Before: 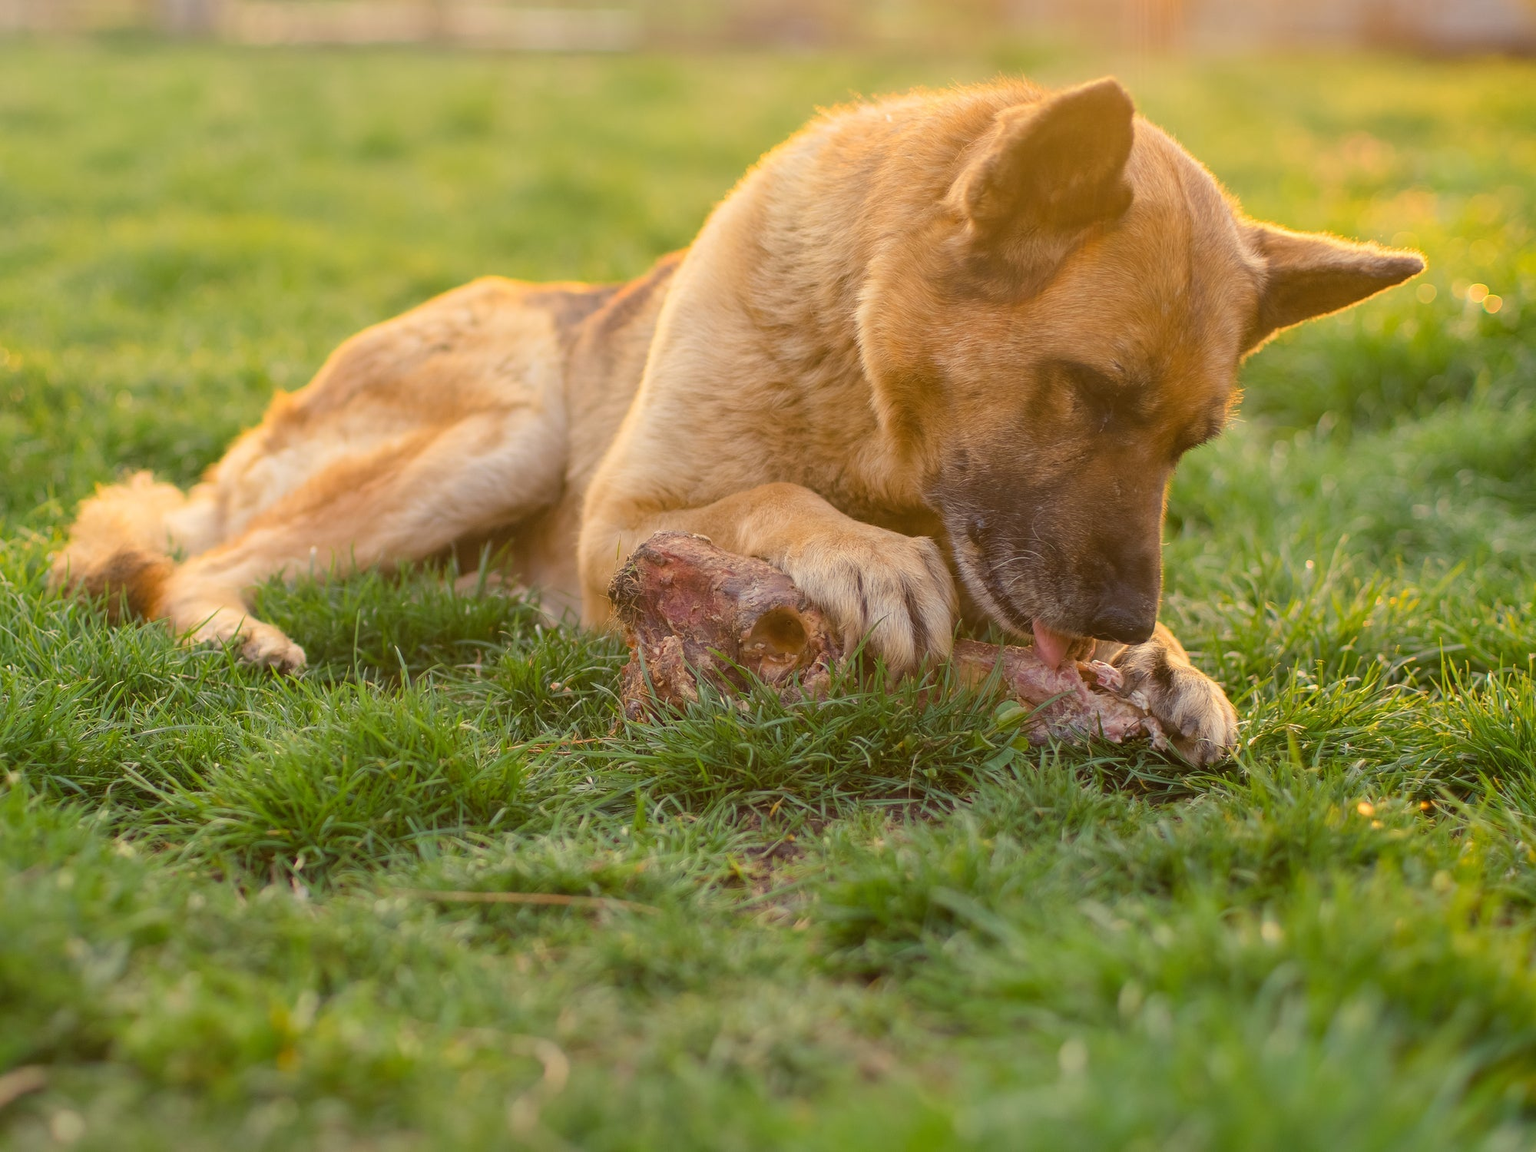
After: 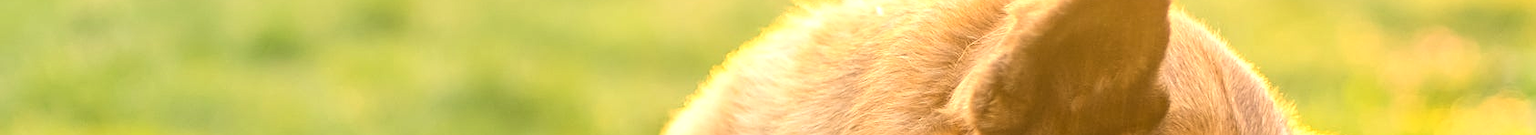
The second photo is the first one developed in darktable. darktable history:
sharpen: on, module defaults
tone equalizer: -8 EV -0.75 EV, -7 EV -0.7 EV, -6 EV -0.6 EV, -5 EV -0.4 EV, -3 EV 0.4 EV, -2 EV 0.6 EV, -1 EV 0.7 EV, +0 EV 0.75 EV, edges refinement/feathering 500, mask exposure compensation -1.57 EV, preserve details no
crop and rotate: left 9.644%, top 9.491%, right 6.021%, bottom 80.509%
